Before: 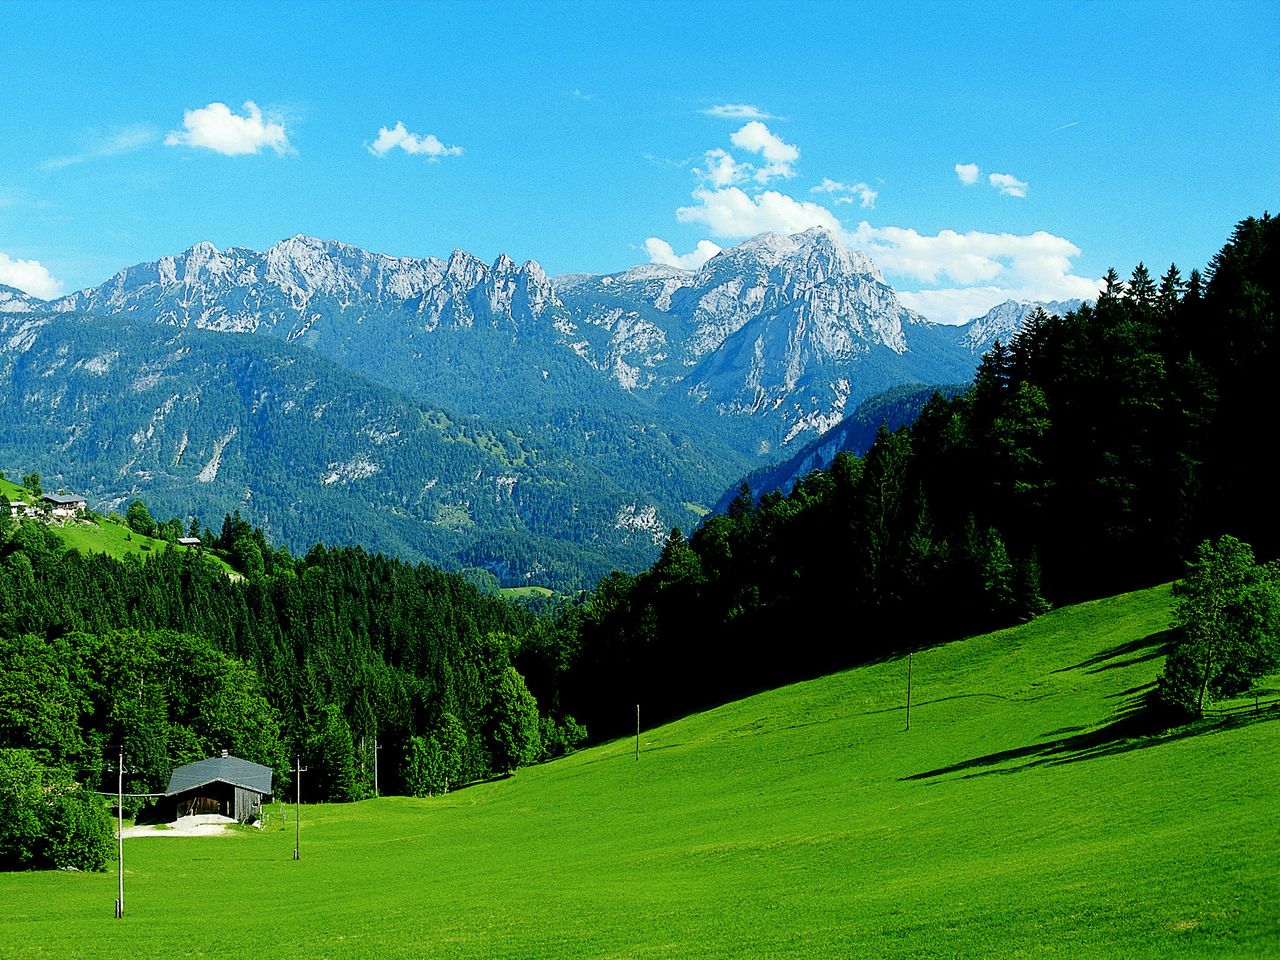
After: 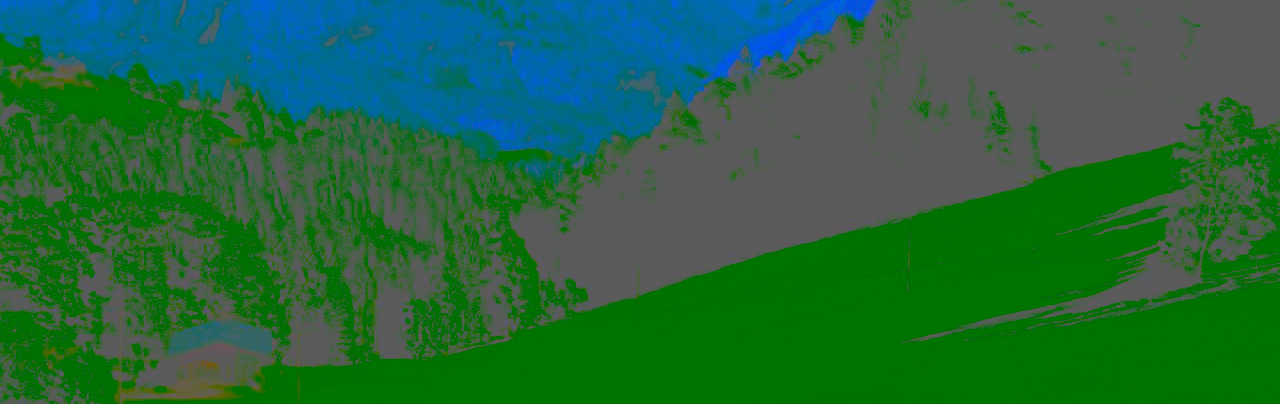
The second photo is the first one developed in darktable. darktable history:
haze removal: compatibility mode true, adaptive false
crop: top 45.586%, bottom 12.246%
local contrast: highlights 105%, shadows 99%, detail 119%, midtone range 0.2
contrast brightness saturation: contrast -0.985, brightness -0.176, saturation 0.736
